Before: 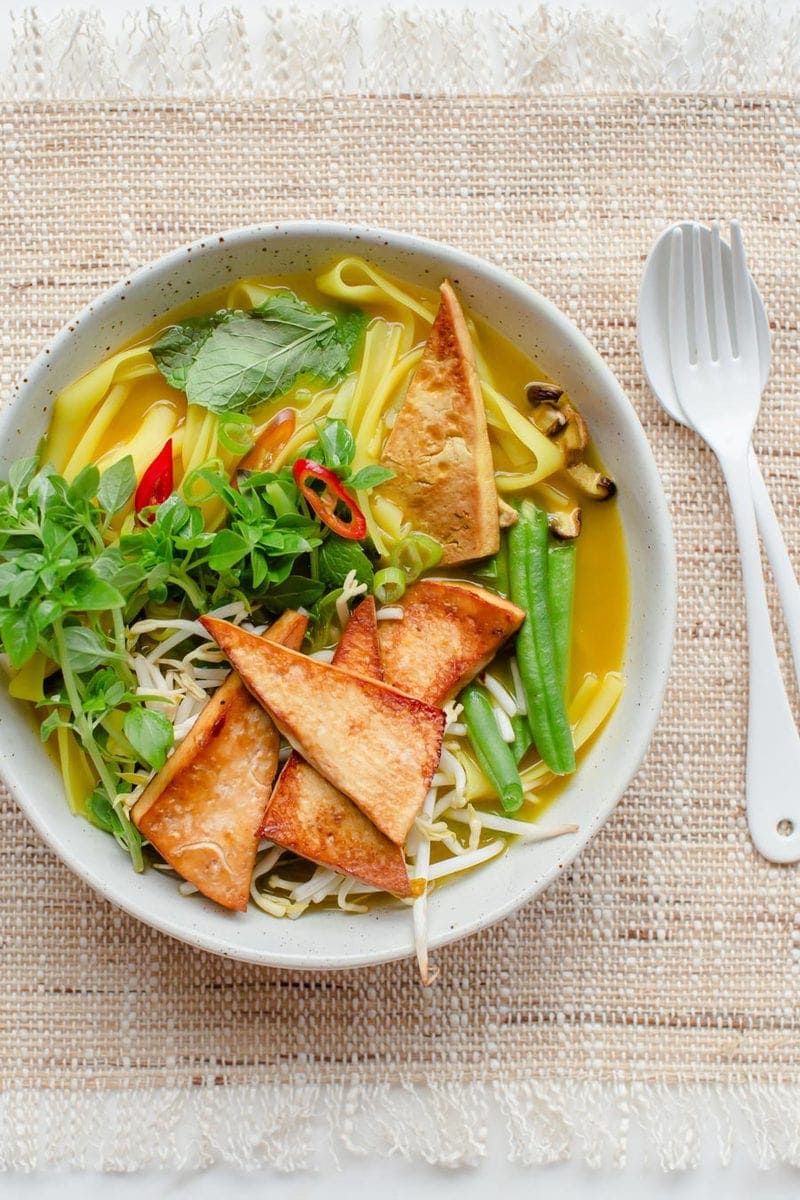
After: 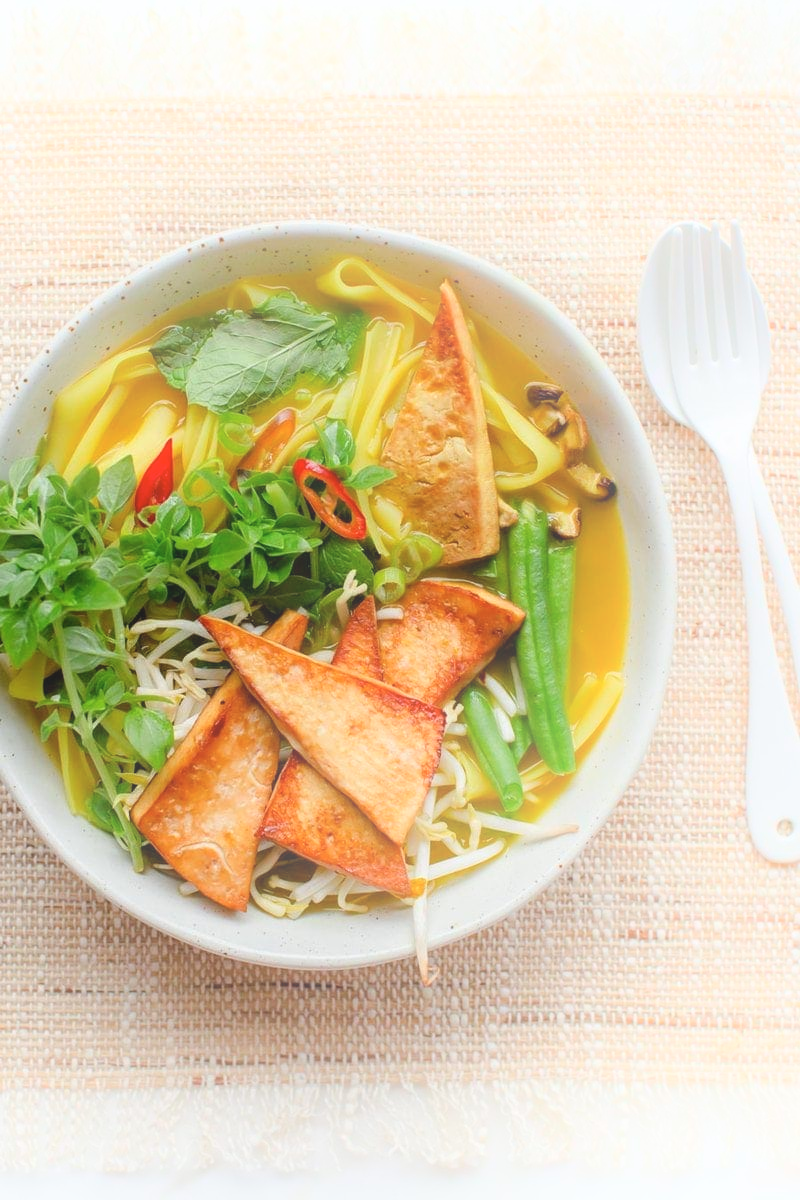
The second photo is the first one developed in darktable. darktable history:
bloom: threshold 82.5%, strength 16.25%
levels: mode automatic, gray 50.8%
